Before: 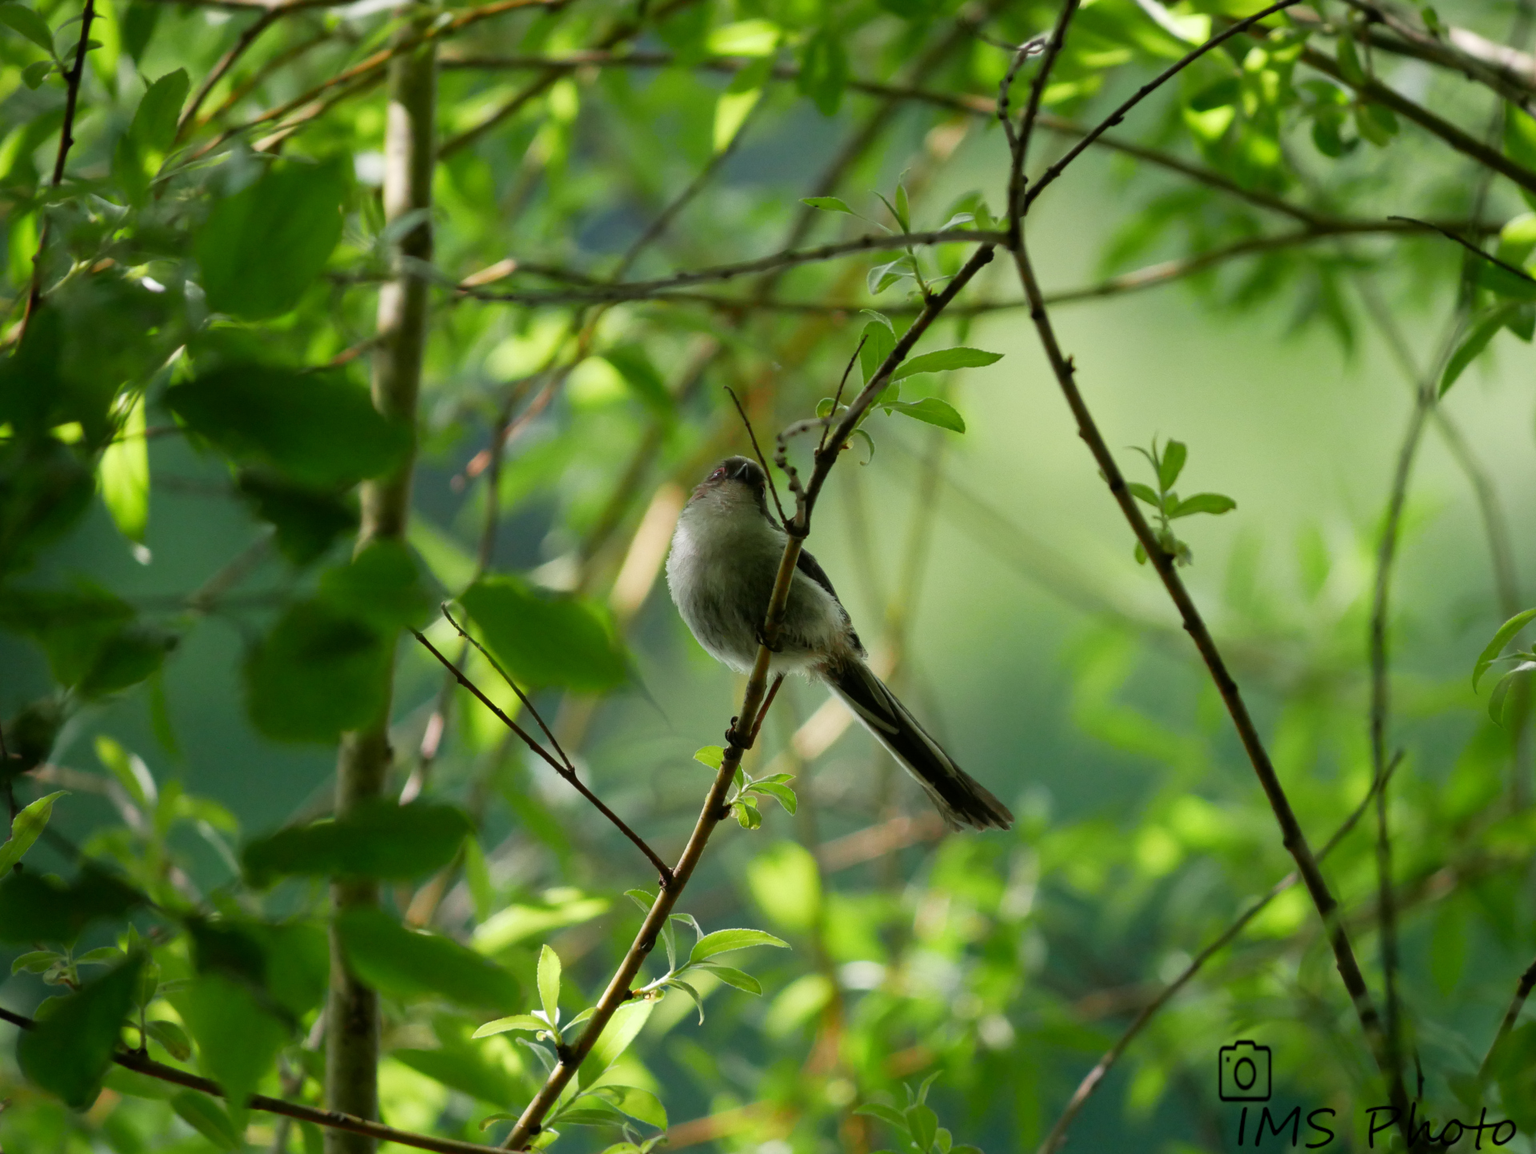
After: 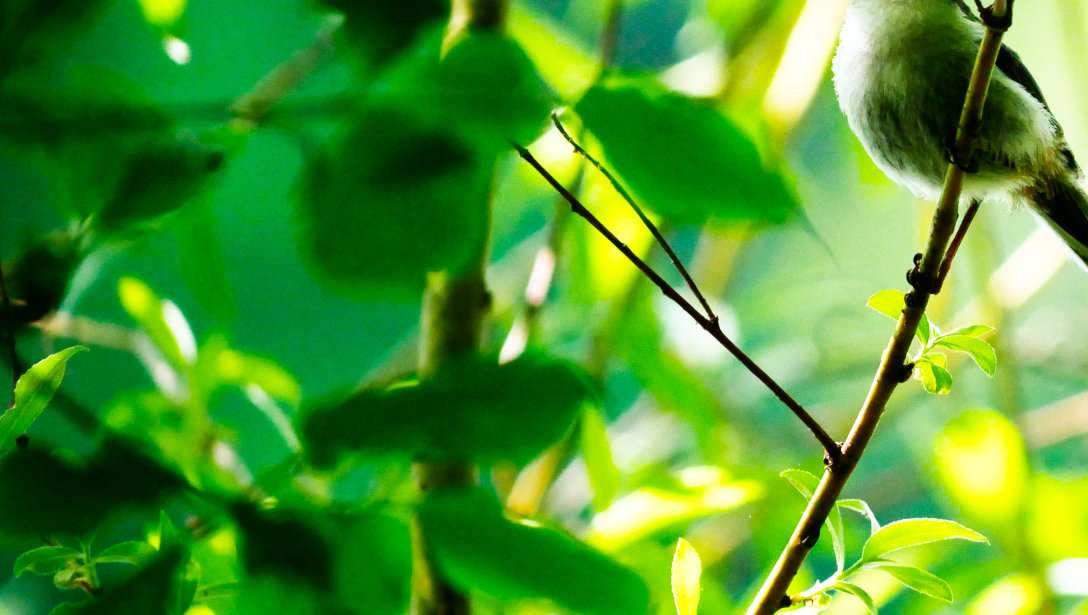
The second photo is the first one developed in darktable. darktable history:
color balance rgb: shadows lift › chroma 2.052%, shadows lift › hue 214.49°, highlights gain › luminance 16.553%, highlights gain › chroma 2.843%, highlights gain › hue 260.74°, perceptual saturation grading › global saturation 19.727%, global vibrance 20%
crop: top 44.589%, right 43.302%, bottom 12.696%
base curve: curves: ch0 [(0, 0) (0.007, 0.004) (0.027, 0.03) (0.046, 0.07) (0.207, 0.54) (0.442, 0.872) (0.673, 0.972) (1, 1)], preserve colors none
